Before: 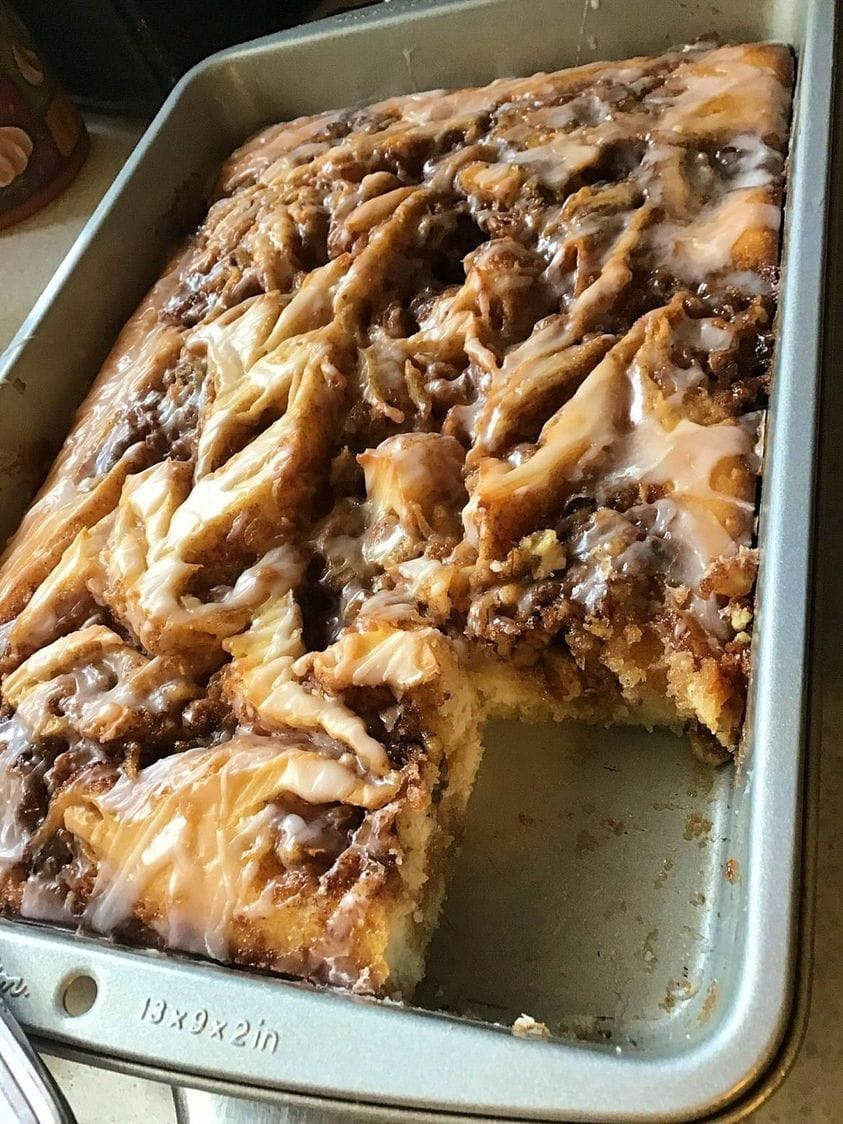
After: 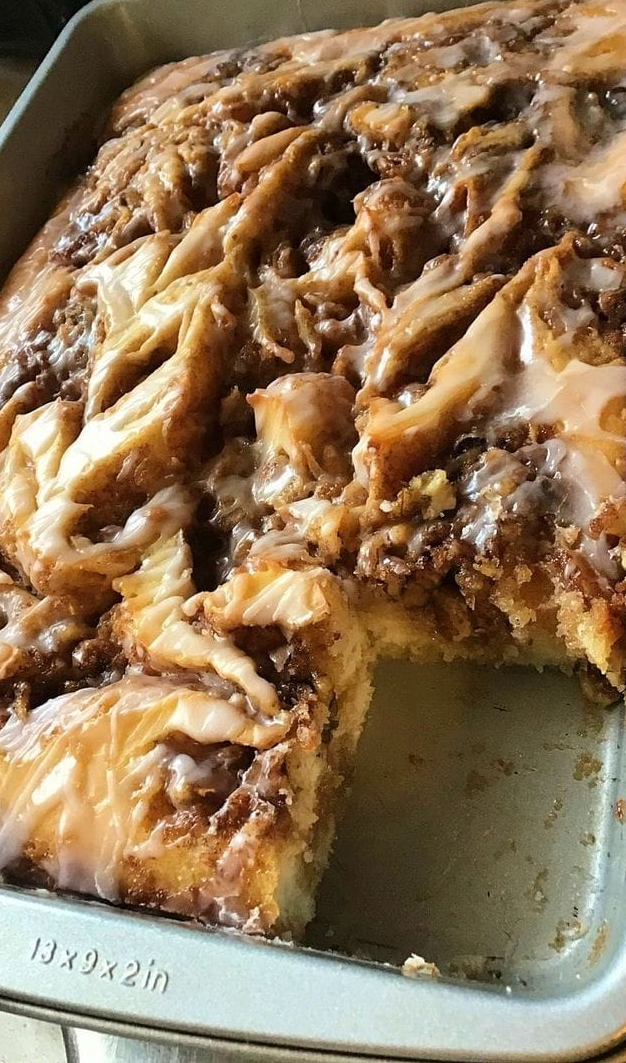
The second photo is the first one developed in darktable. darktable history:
crop and rotate: left 13.079%, top 5.425%, right 12.591%
